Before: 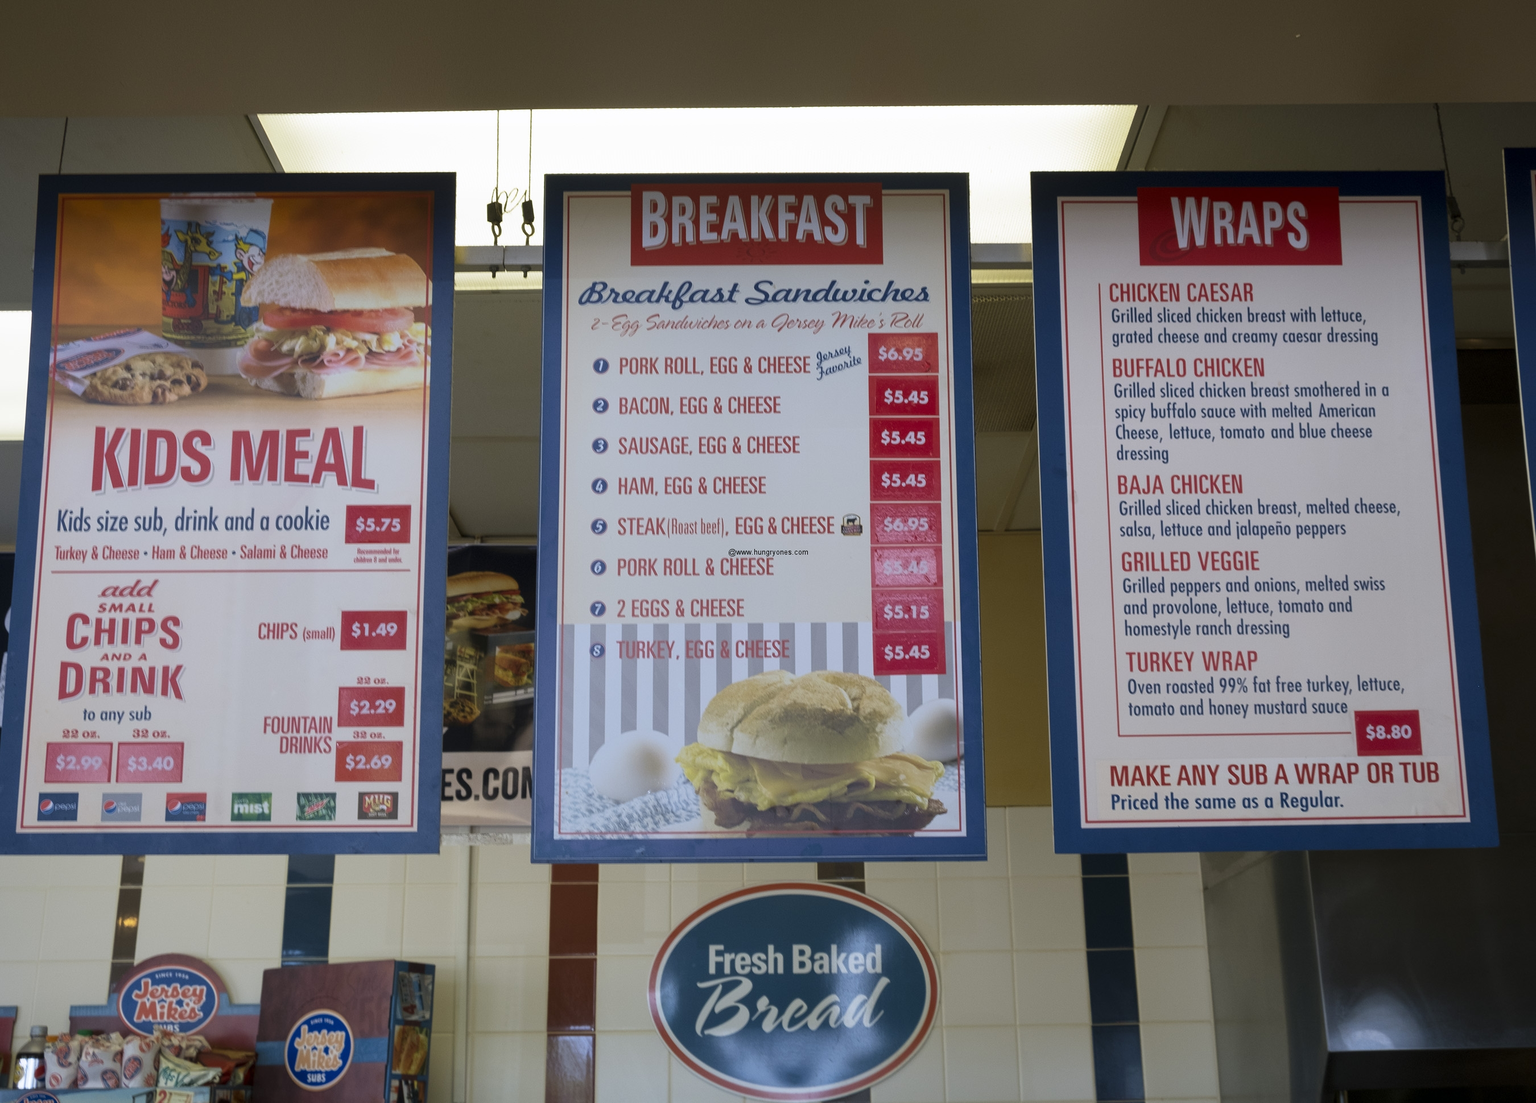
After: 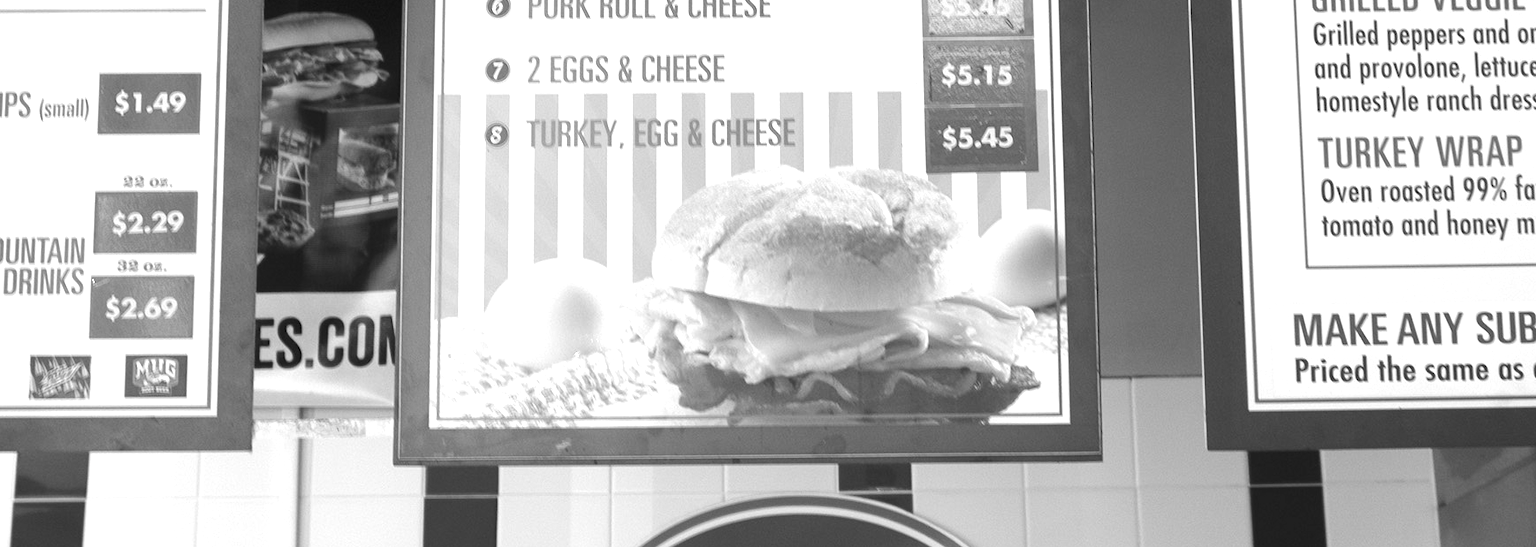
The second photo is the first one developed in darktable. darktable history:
monochrome: on, module defaults
exposure: black level correction 0, exposure 1 EV, compensate exposure bias true, compensate highlight preservation false
crop: left 18.091%, top 51.13%, right 17.525%, bottom 16.85%
tone equalizer: -8 EV -0.417 EV, -7 EV -0.389 EV, -6 EV -0.333 EV, -5 EV -0.222 EV, -3 EV 0.222 EV, -2 EV 0.333 EV, -1 EV 0.389 EV, +0 EV 0.417 EV, edges refinement/feathering 500, mask exposure compensation -1.57 EV, preserve details no
